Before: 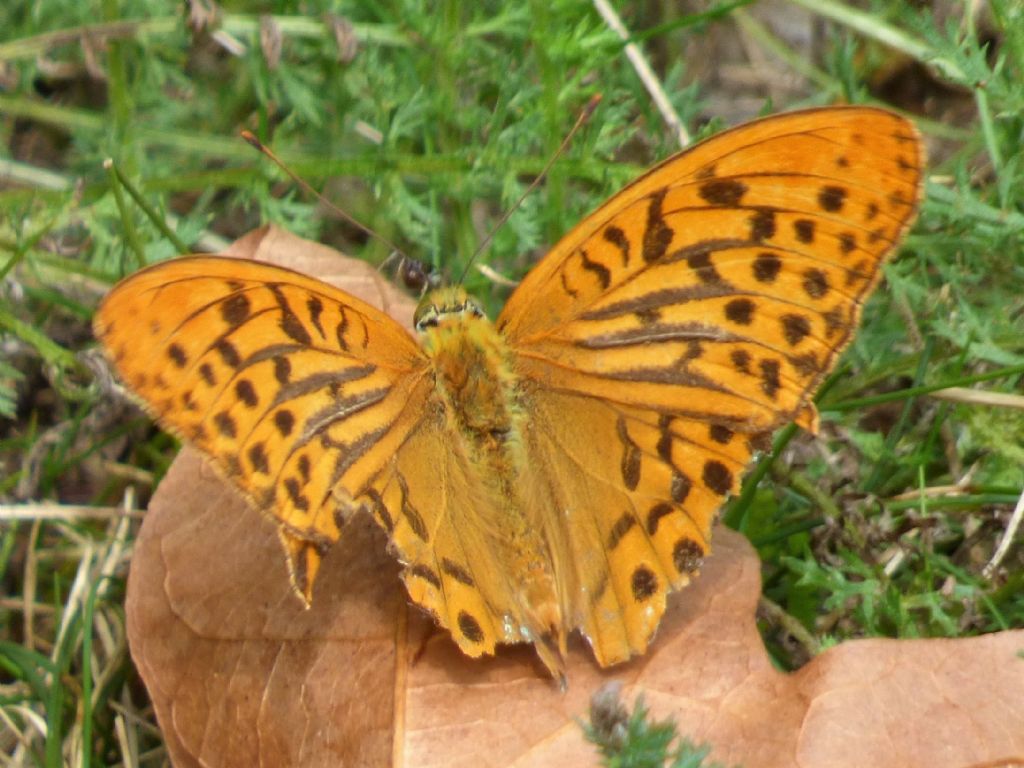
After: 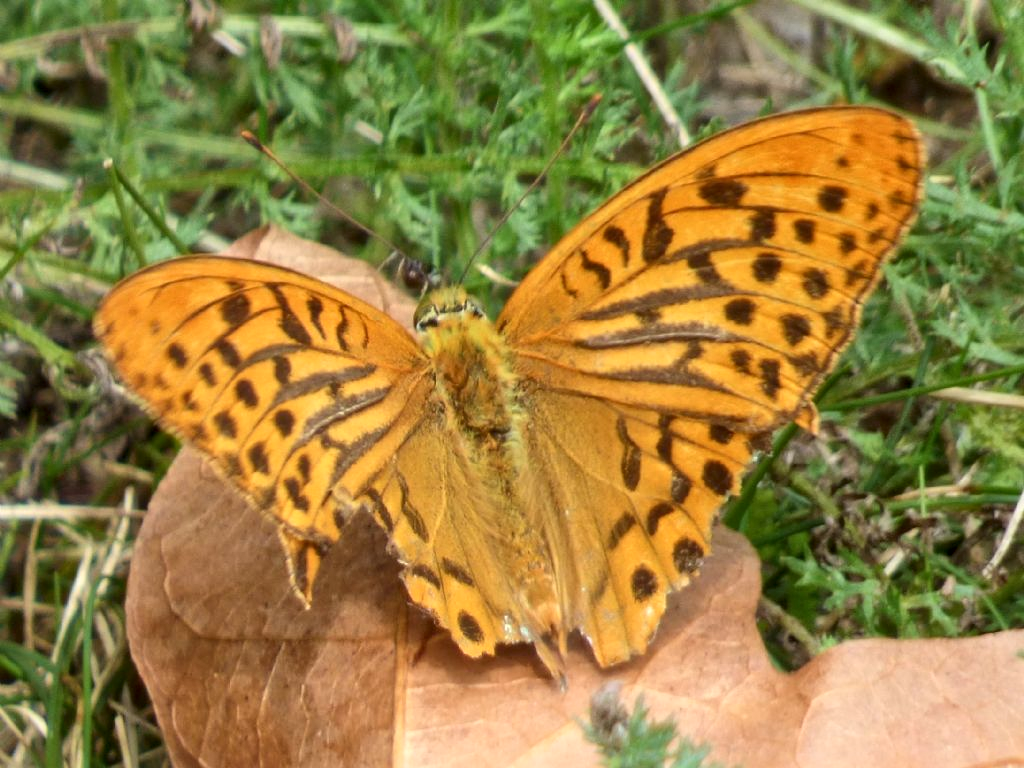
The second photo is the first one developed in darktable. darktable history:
shadows and highlights: shadows -53.04, highlights 85.73, soften with gaussian
local contrast: mode bilateral grid, contrast 20, coarseness 20, detail 150%, midtone range 0.2
